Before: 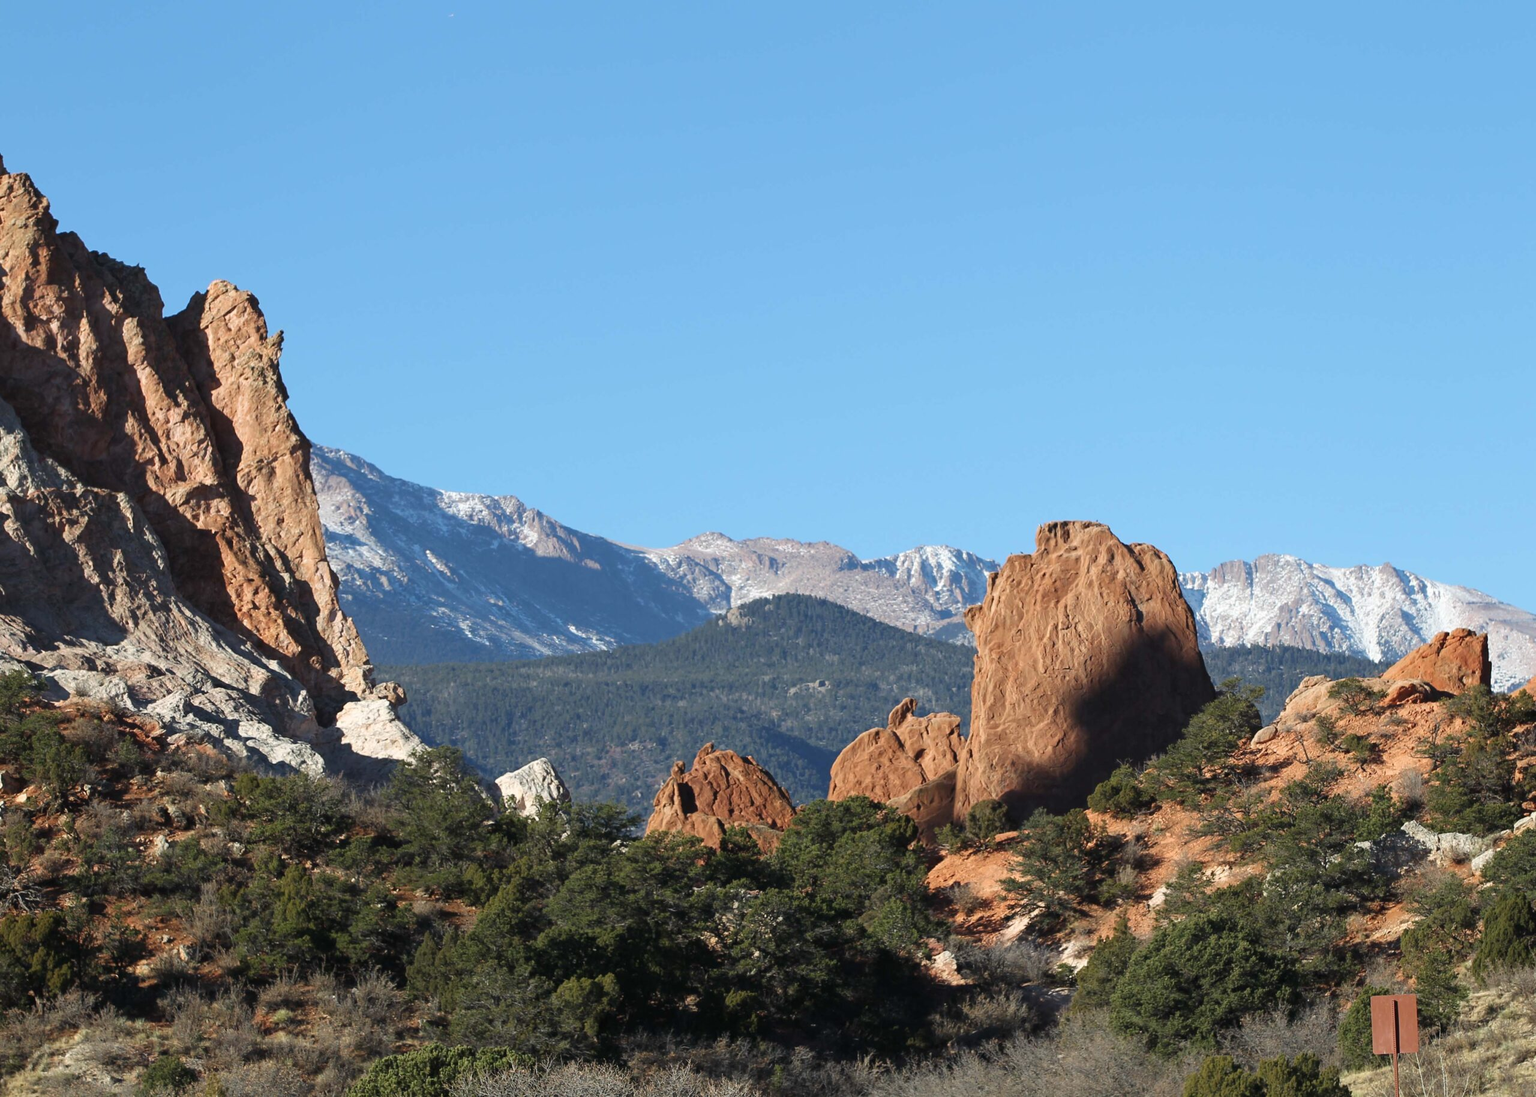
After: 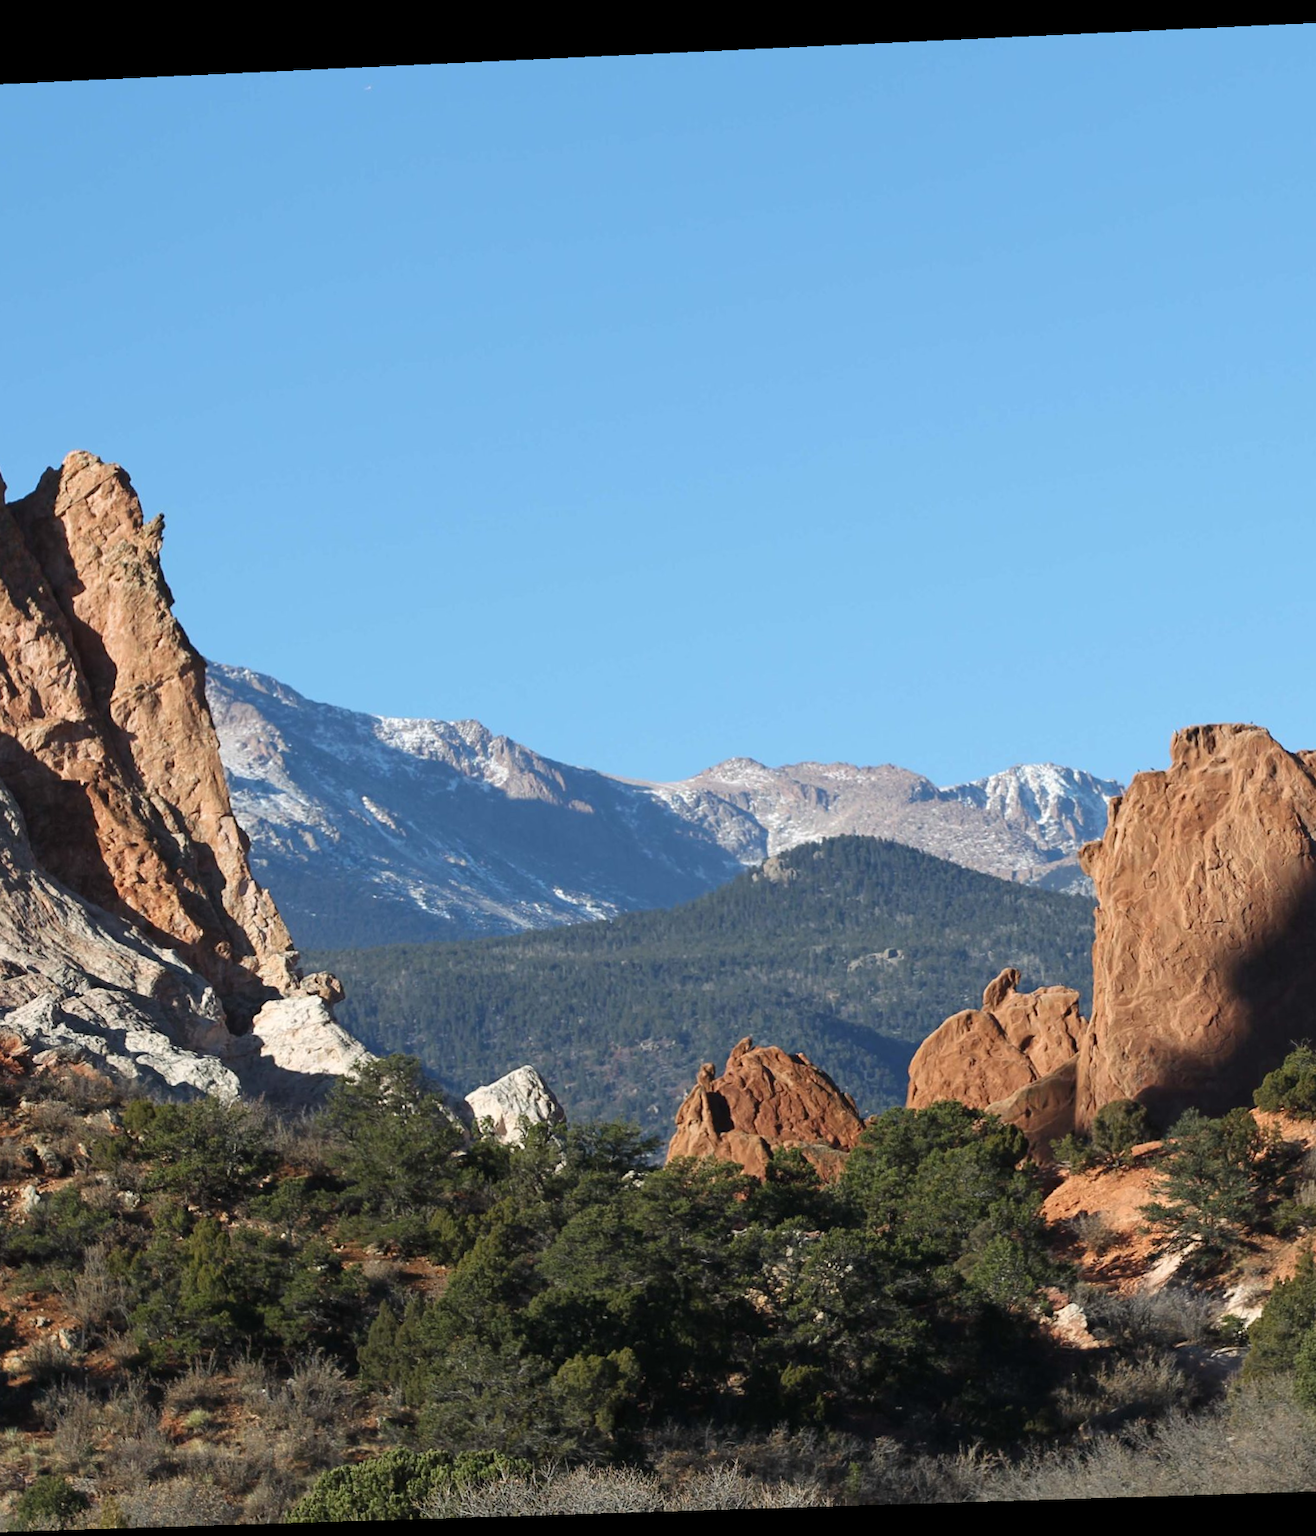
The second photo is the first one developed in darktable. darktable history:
rotate and perspective: rotation -2.22°, lens shift (horizontal) -0.022, automatic cropping off
crop: left 10.644%, right 26.528%
